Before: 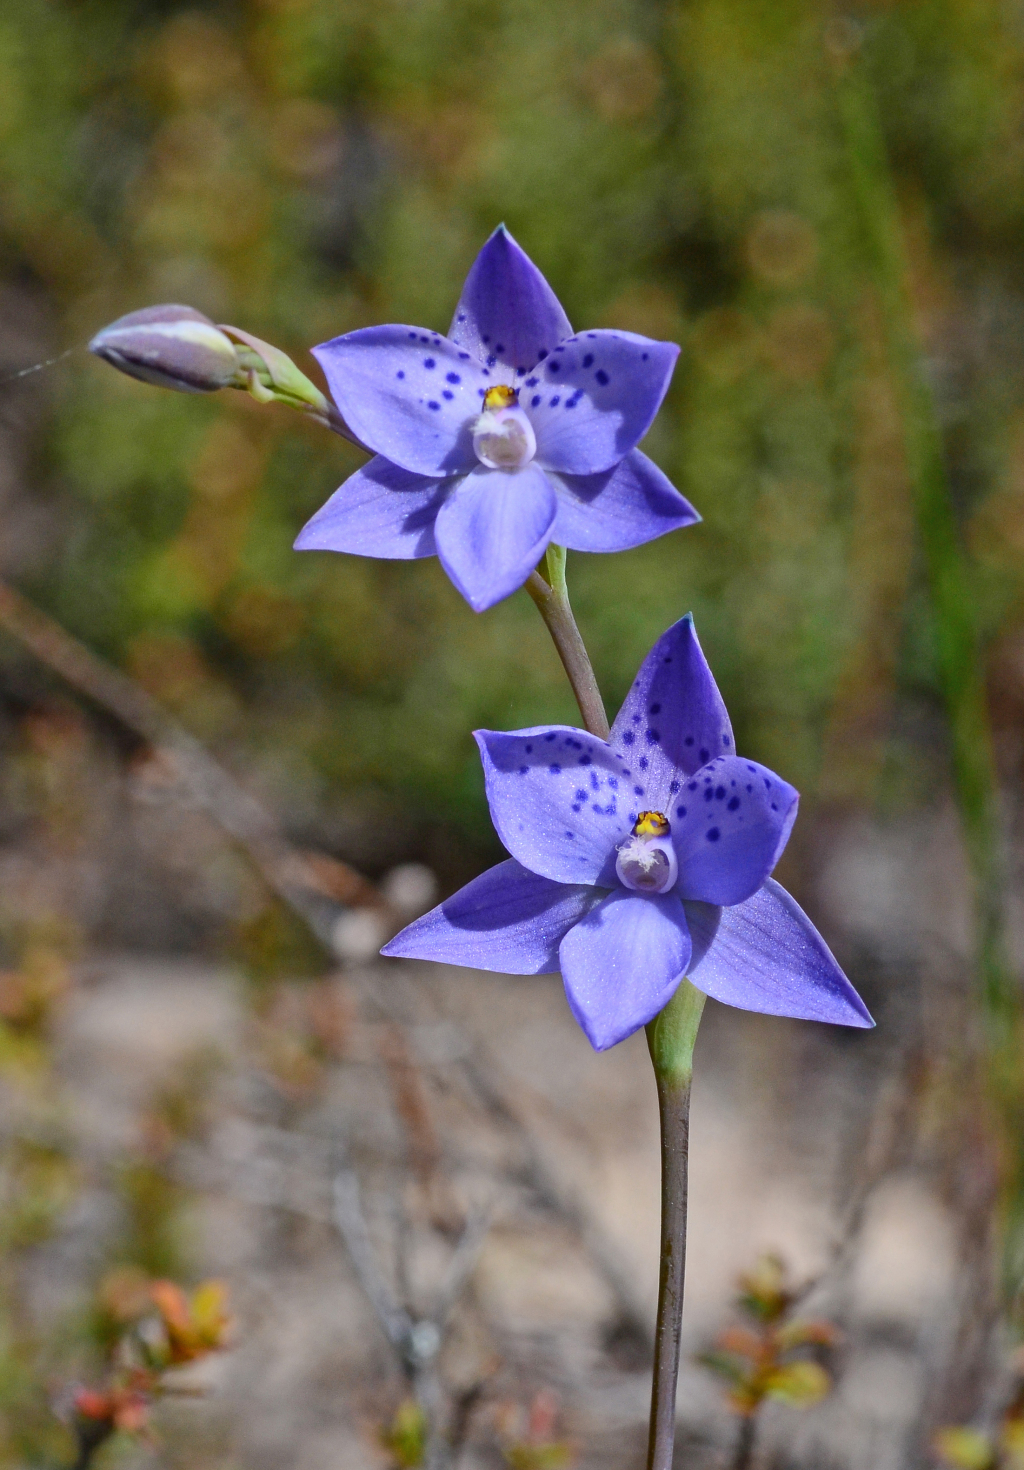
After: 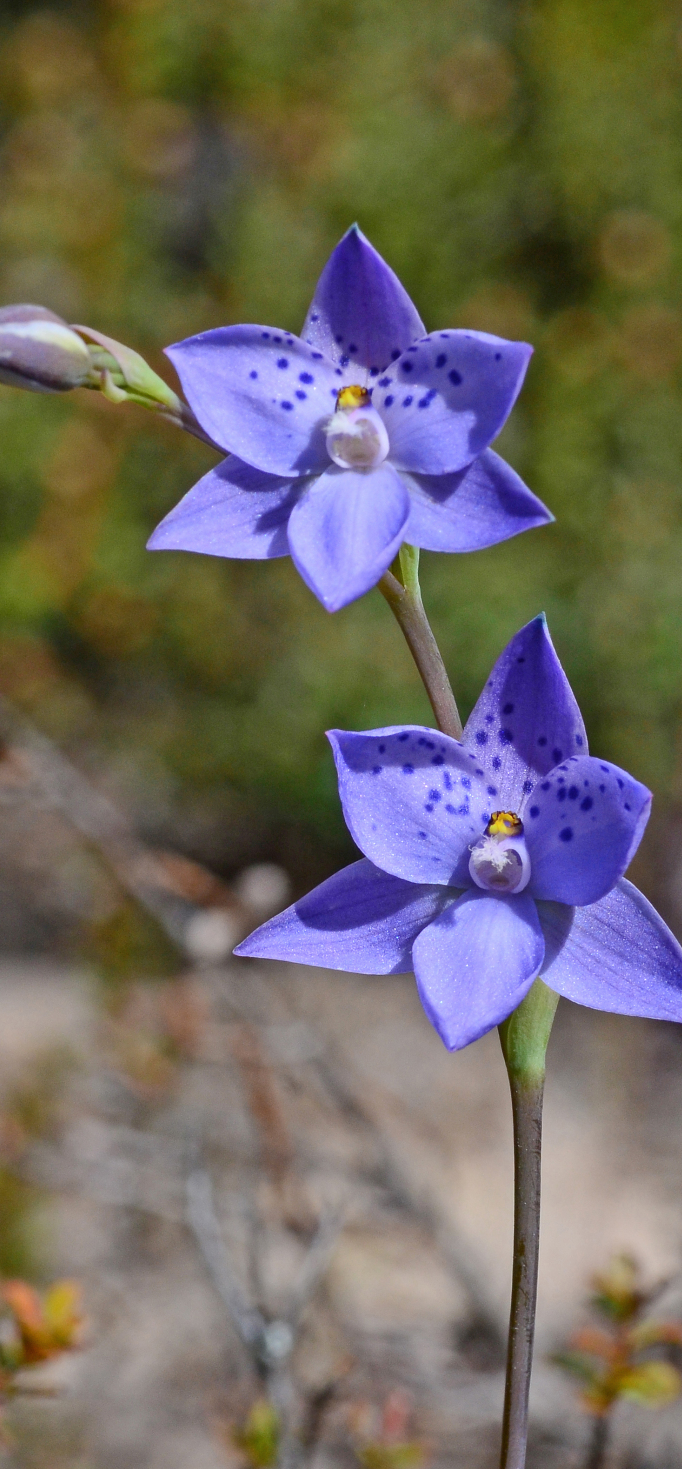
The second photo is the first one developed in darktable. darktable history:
crop and rotate: left 14.376%, right 18.959%
